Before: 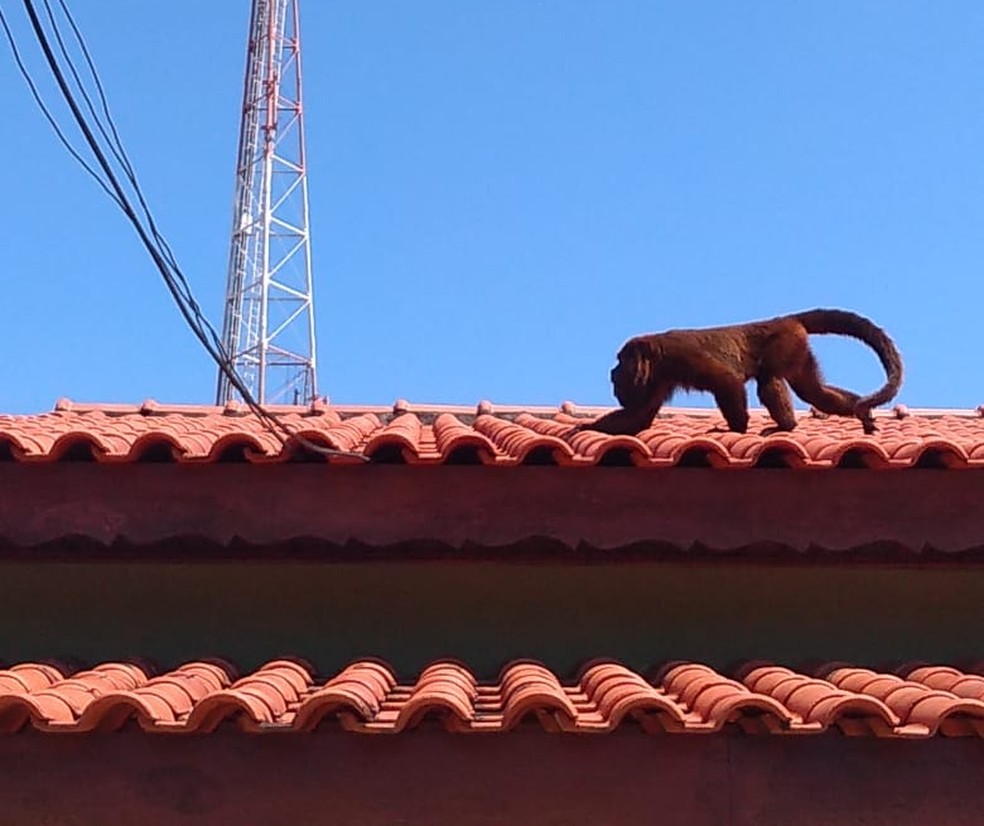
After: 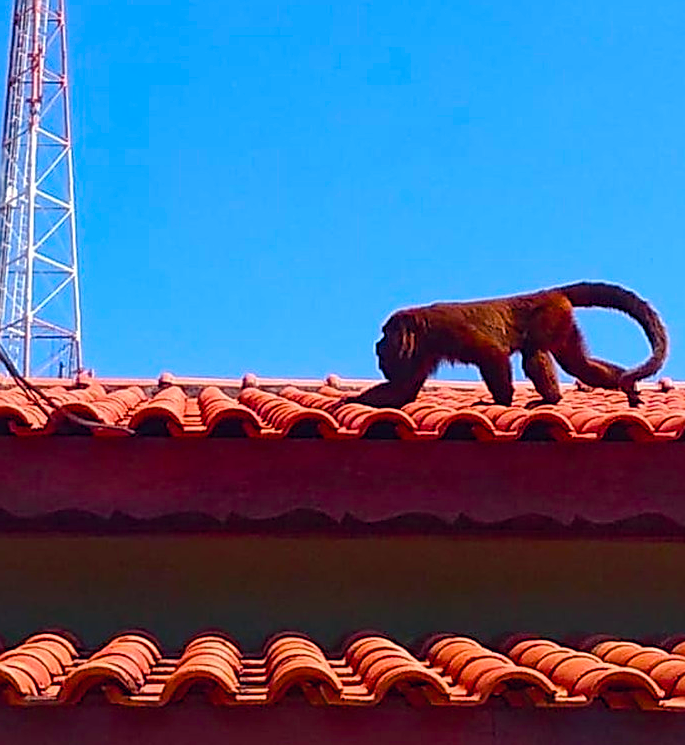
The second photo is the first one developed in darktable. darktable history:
sharpen: on, module defaults
color correction: highlights a* 0.467, highlights b* 2.67, shadows a* -0.71, shadows b* -4.48
color balance rgb: perceptual saturation grading › global saturation 36.603%, perceptual saturation grading › shadows 35.609%, perceptual brilliance grading › global brilliance 2.841%, perceptual brilliance grading › highlights -2.813%, perceptual brilliance grading › shadows 3.569%, global vibrance 20%
crop and rotate: left 23.971%, top 3.308%, right 6.351%, bottom 6.48%
